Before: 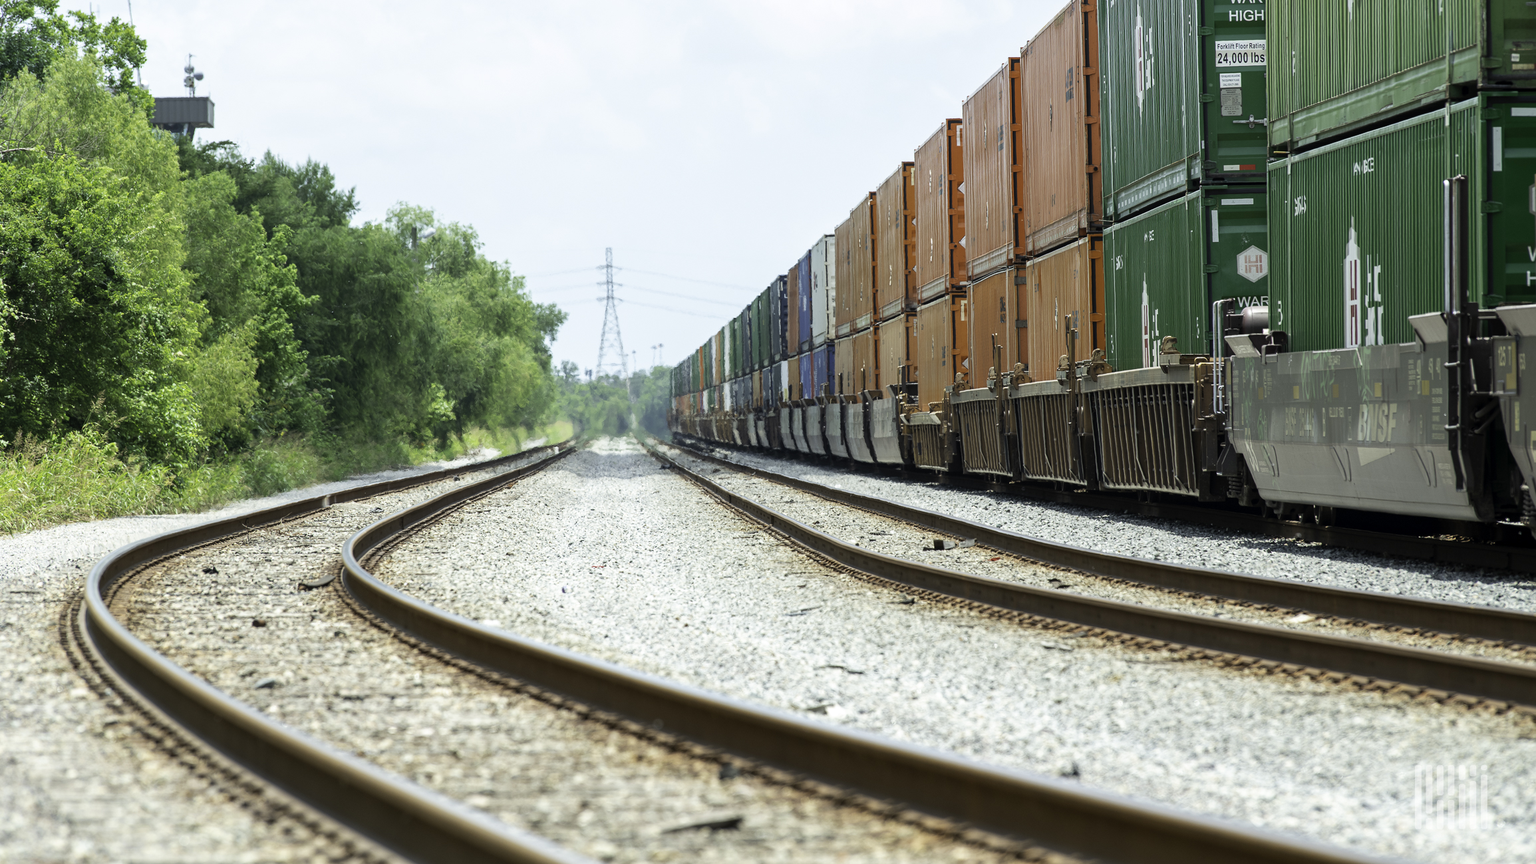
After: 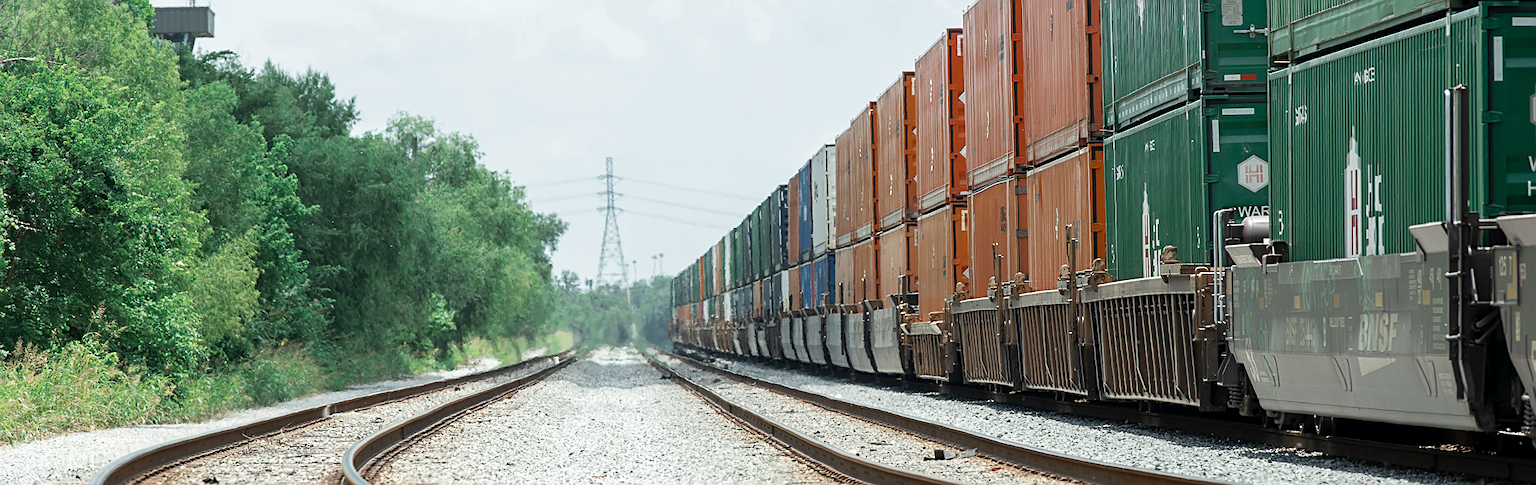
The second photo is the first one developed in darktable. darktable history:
crop and rotate: top 10.505%, bottom 33.275%
sharpen: on, module defaults
color zones: curves: ch0 [(0, 0.5) (0.125, 0.4) (0.25, 0.5) (0.375, 0.4) (0.5, 0.4) (0.625, 0.35) (0.75, 0.35) (0.875, 0.5)]; ch1 [(0, 0.35) (0.125, 0.45) (0.25, 0.35) (0.375, 0.35) (0.5, 0.35) (0.625, 0.35) (0.75, 0.45) (0.875, 0.35)]; ch2 [(0, 0.6) (0.125, 0.5) (0.25, 0.5) (0.375, 0.6) (0.5, 0.6) (0.625, 0.5) (0.75, 0.5) (0.875, 0.5)]
